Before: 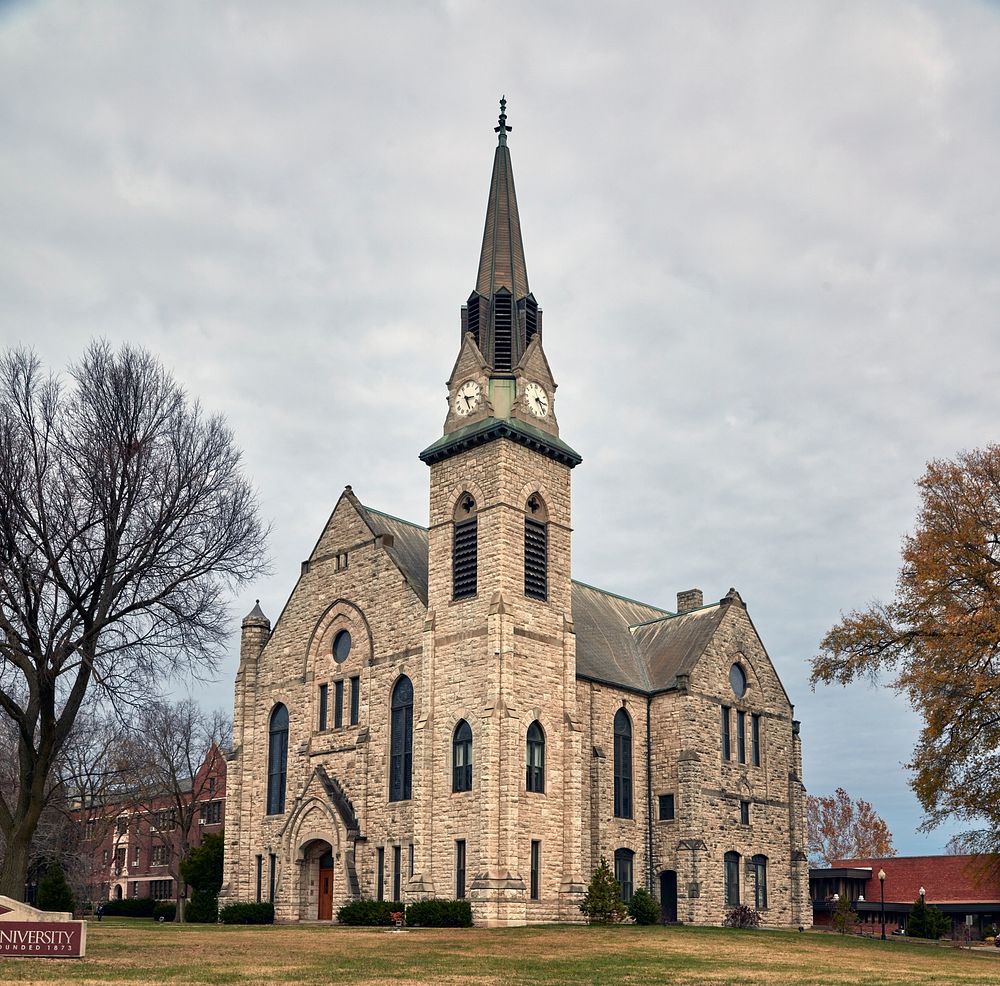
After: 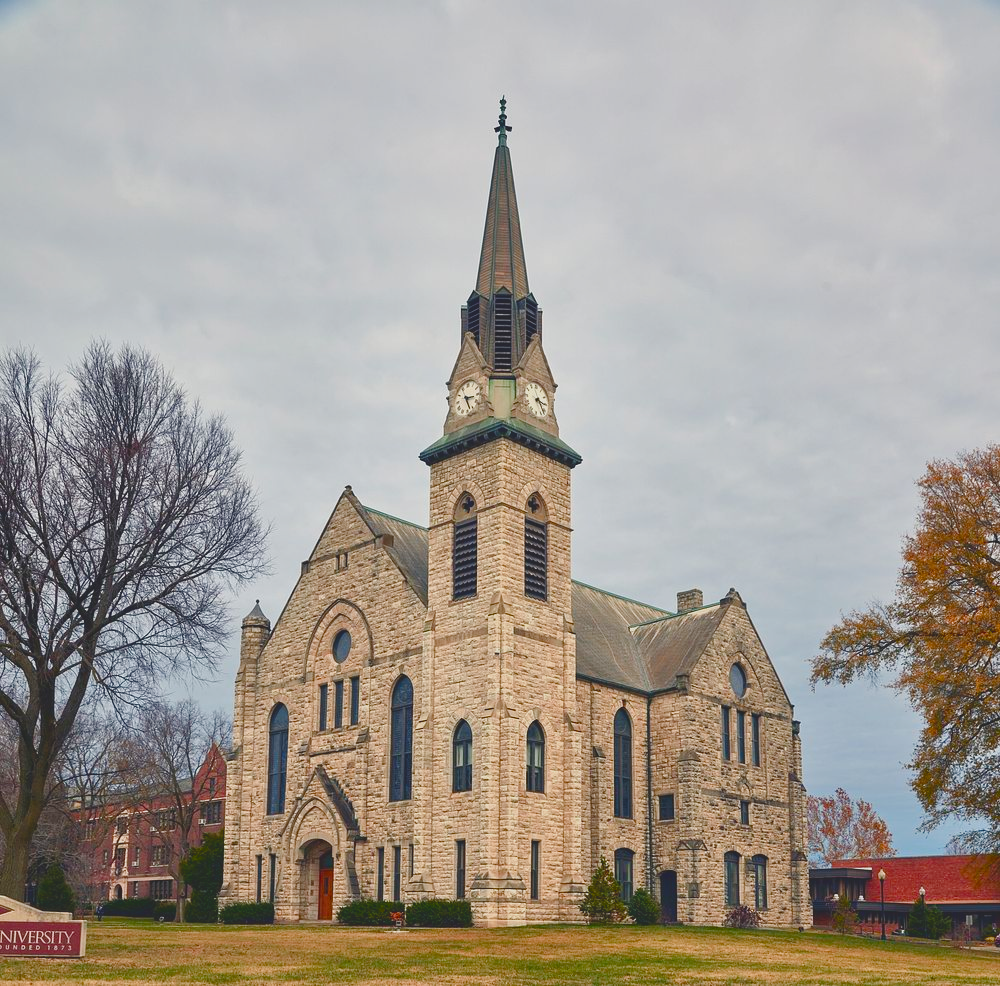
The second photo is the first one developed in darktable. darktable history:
color balance rgb: power › hue 60.5°, global offset › luminance 0.769%, perceptual saturation grading › global saturation 20%, perceptual saturation grading › highlights -25.243%, perceptual saturation grading › shadows 49.712%, perceptual brilliance grading › highlights 9.449%, perceptual brilliance grading › mid-tones 5.768%, contrast -29.757%
